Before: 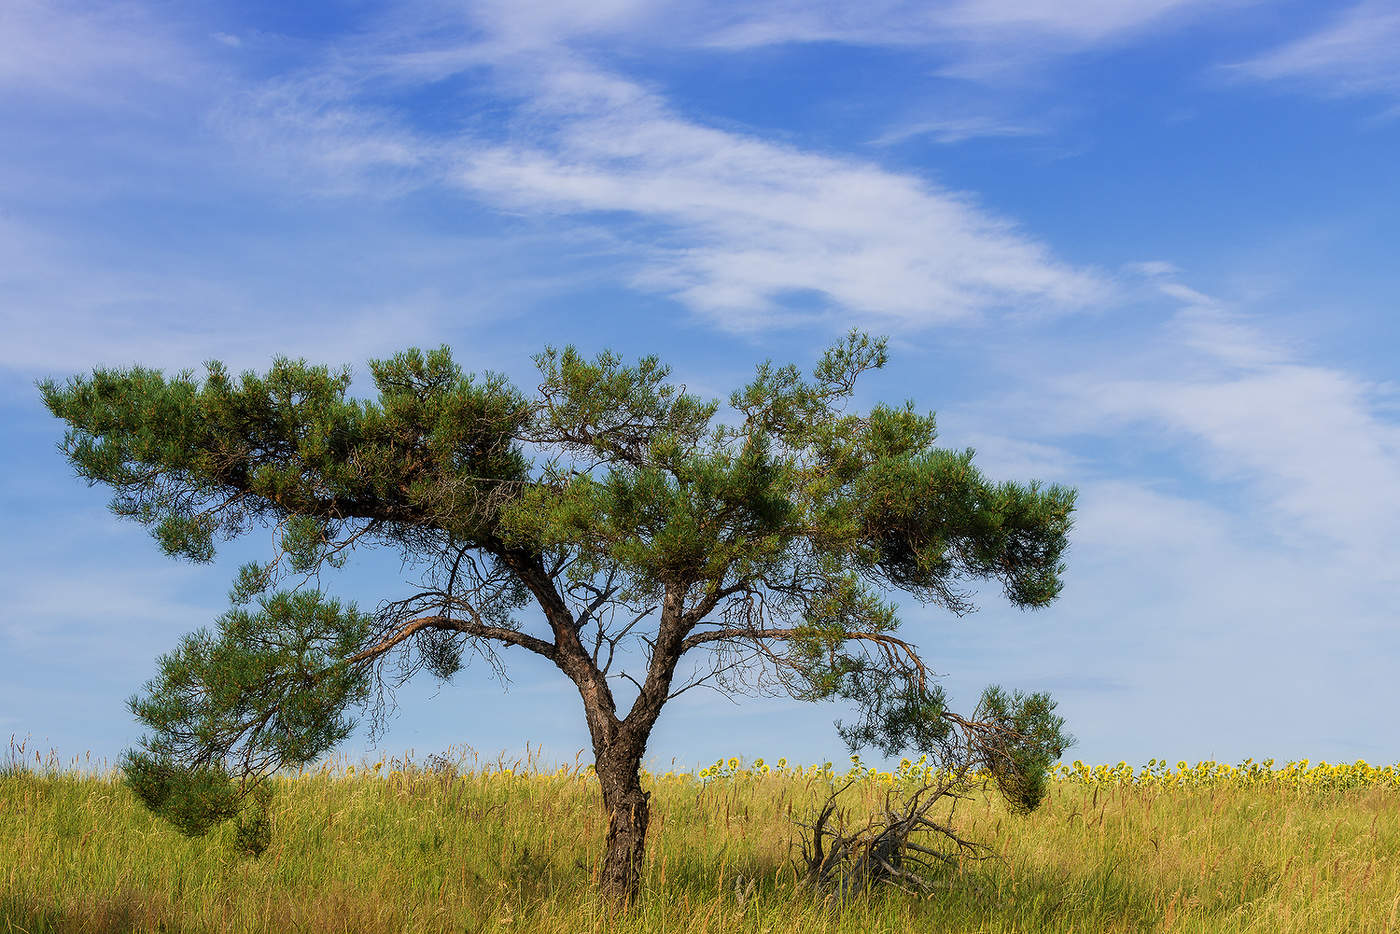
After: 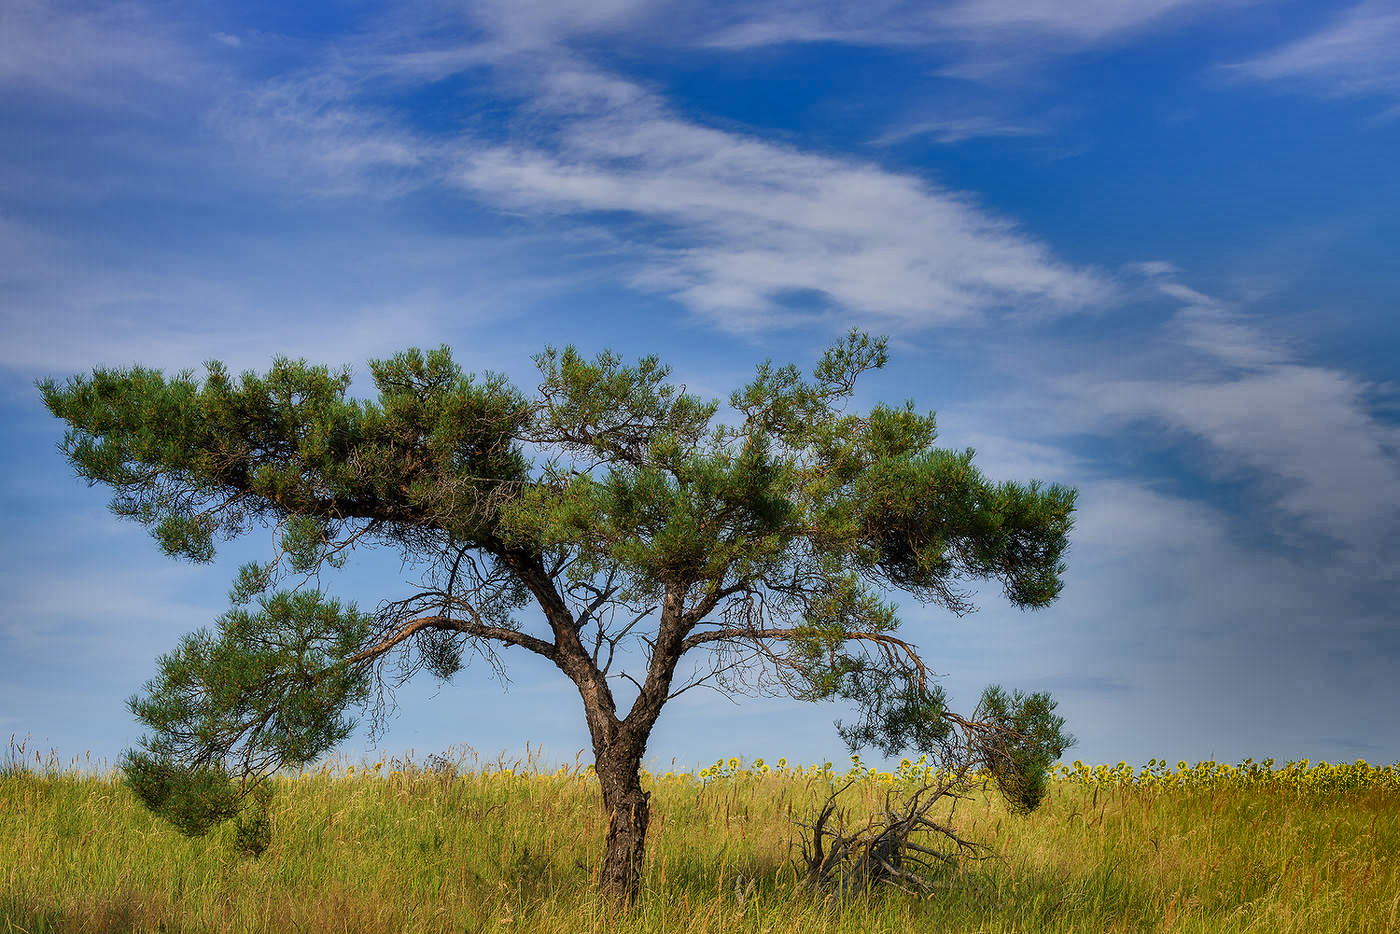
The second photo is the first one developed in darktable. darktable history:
shadows and highlights: radius 123.3, shadows 99.9, white point adjustment -3.08, highlights -98.9, soften with gaussian
